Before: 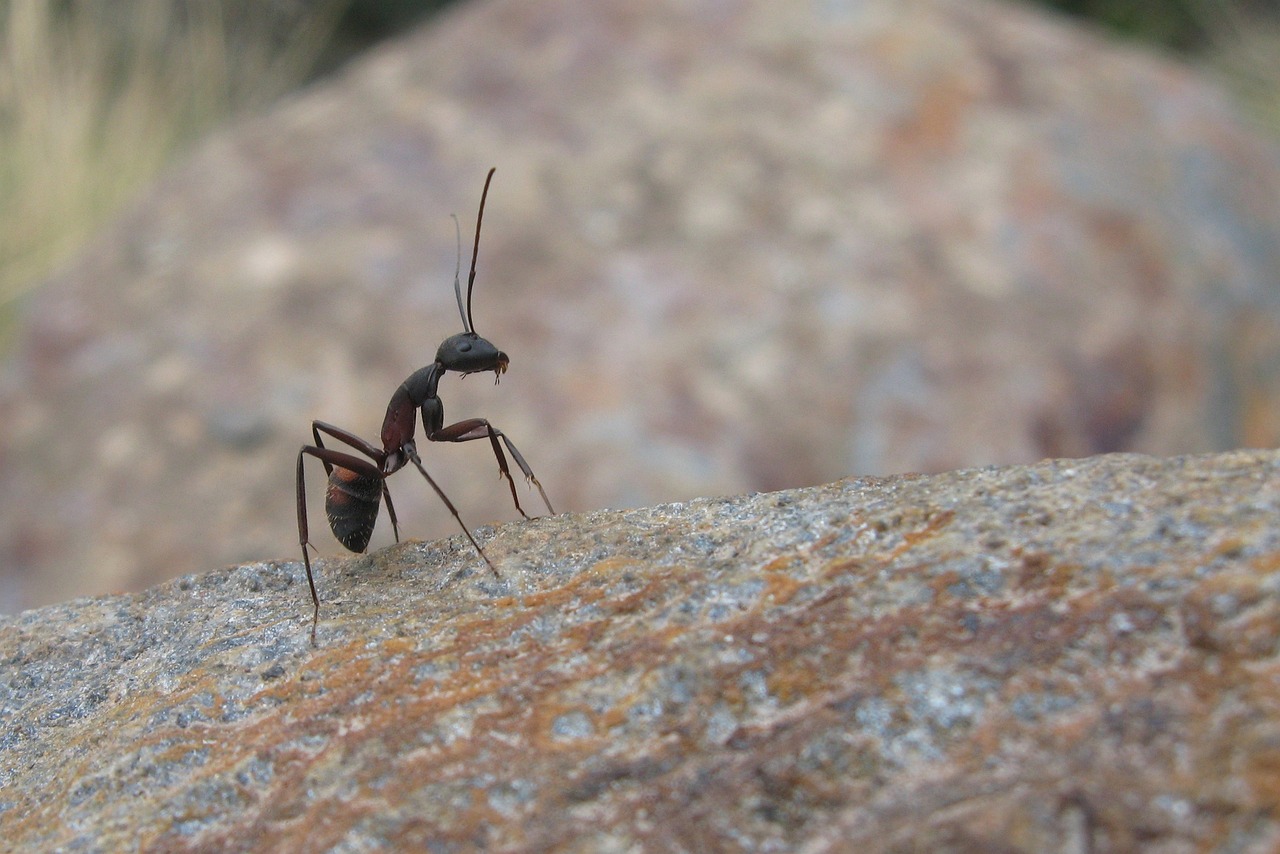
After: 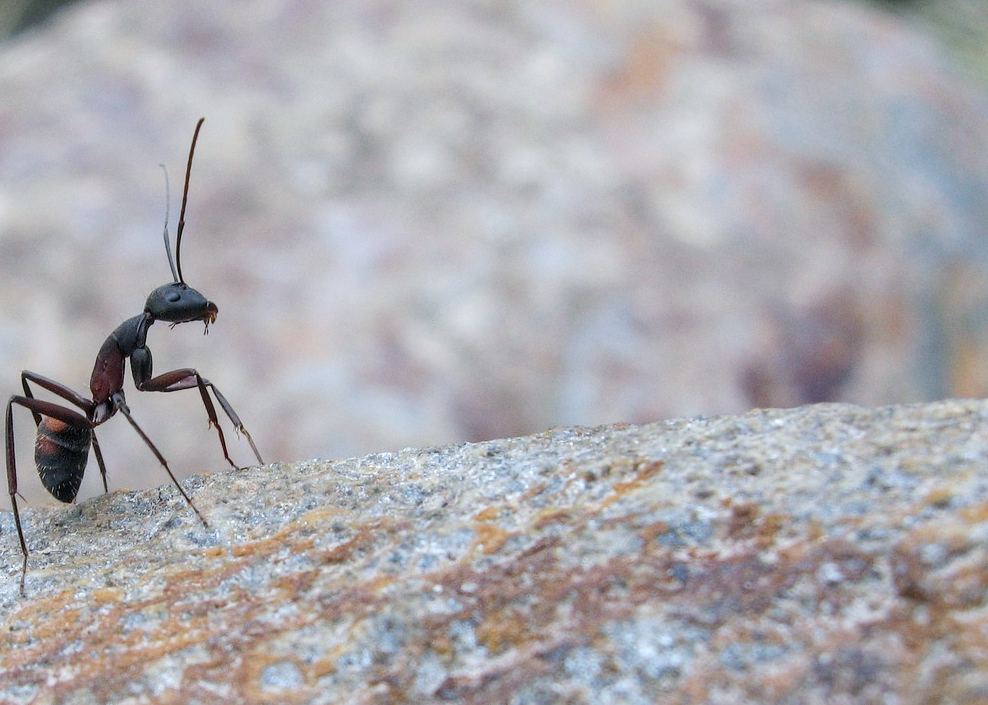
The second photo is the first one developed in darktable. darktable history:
local contrast: on, module defaults
color calibration: x 0.37, y 0.382, temperature 4320 K
crop: left 22.775%, top 5.871%, bottom 11.538%
tone curve: curves: ch0 [(0, 0) (0.051, 0.027) (0.096, 0.071) (0.219, 0.248) (0.428, 0.52) (0.596, 0.713) (0.727, 0.823) (0.859, 0.924) (1, 1)]; ch1 [(0, 0) (0.1, 0.038) (0.318, 0.221) (0.413, 0.325) (0.454, 0.41) (0.493, 0.478) (0.503, 0.501) (0.516, 0.515) (0.548, 0.575) (0.561, 0.596) (0.594, 0.647) (0.666, 0.701) (1, 1)]; ch2 [(0, 0) (0.453, 0.44) (0.479, 0.476) (0.504, 0.5) (0.52, 0.526) (0.557, 0.585) (0.583, 0.608) (0.824, 0.815) (1, 1)], preserve colors none
